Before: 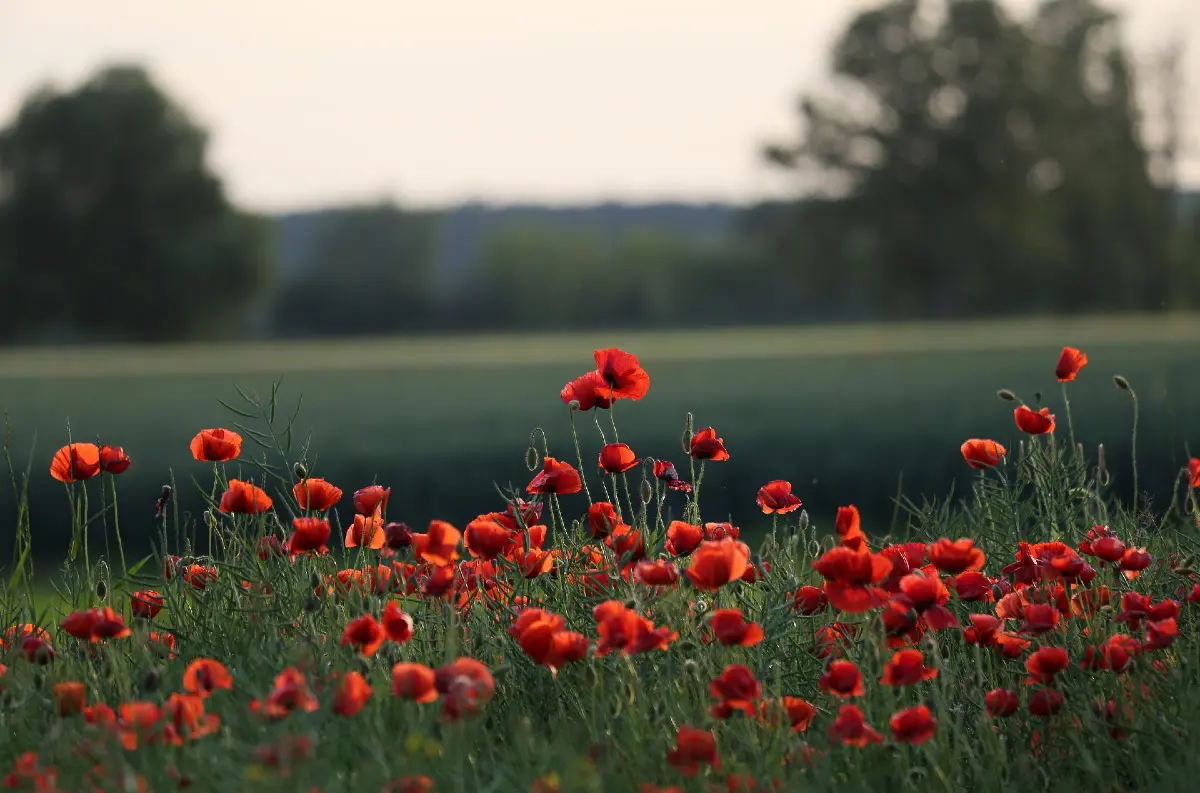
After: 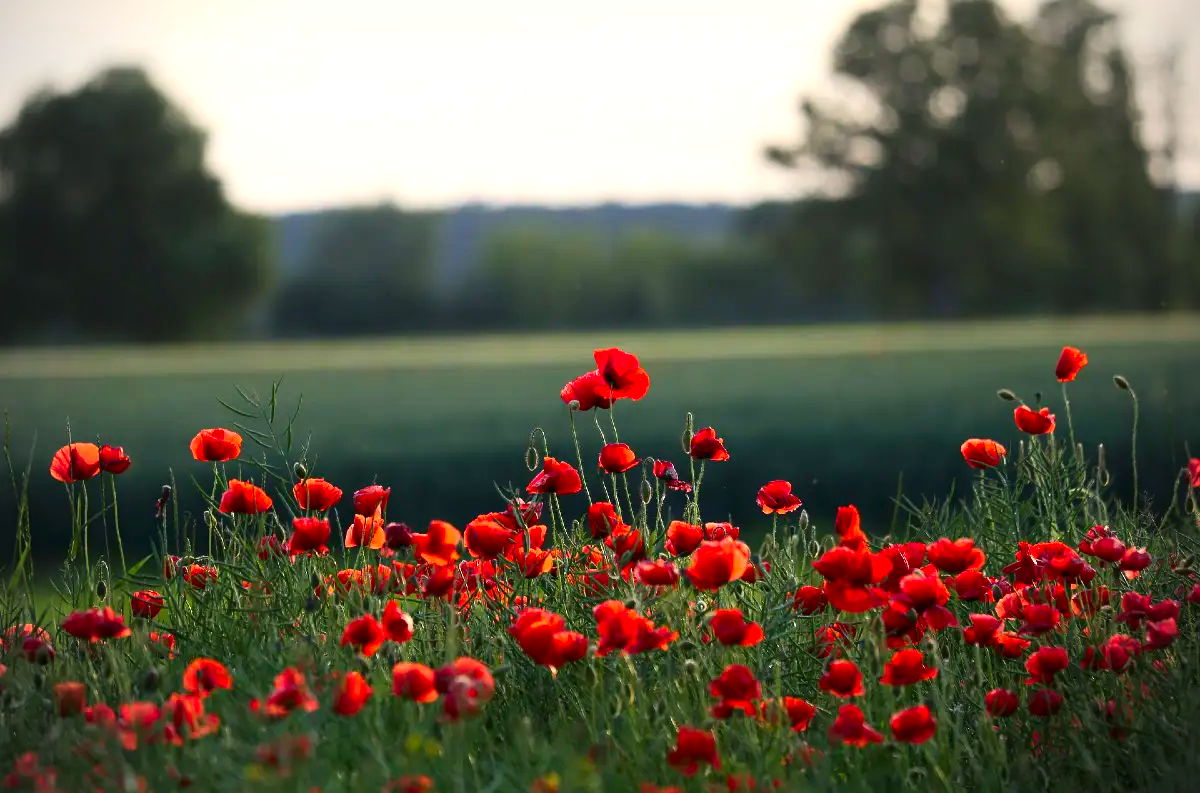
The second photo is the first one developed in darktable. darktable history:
contrast brightness saturation: contrast 0.169, saturation 0.334
vignetting: unbound false
exposure: black level correction 0, exposure 0.5 EV, compensate exposure bias true, compensate highlight preservation false
